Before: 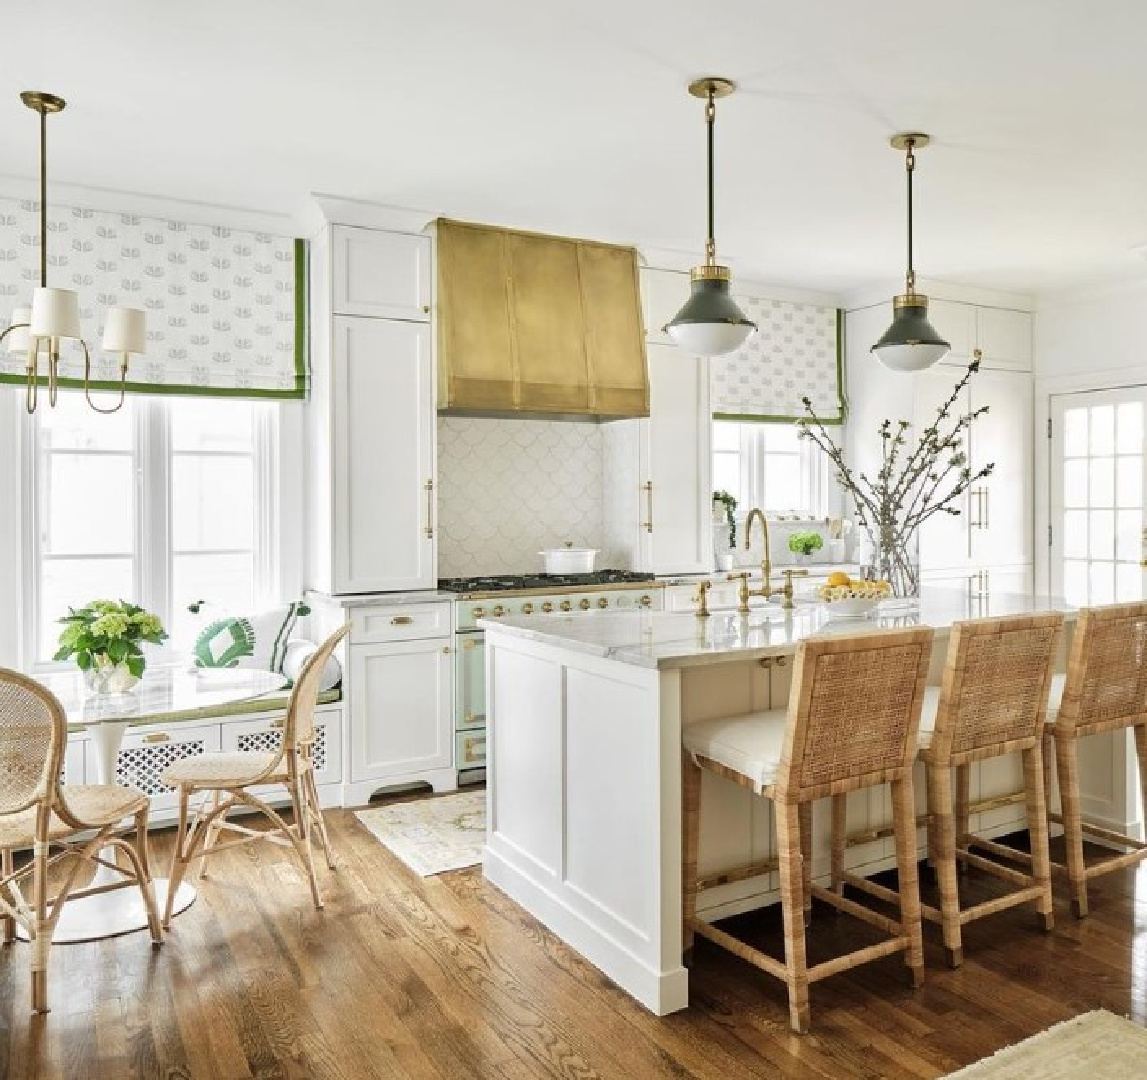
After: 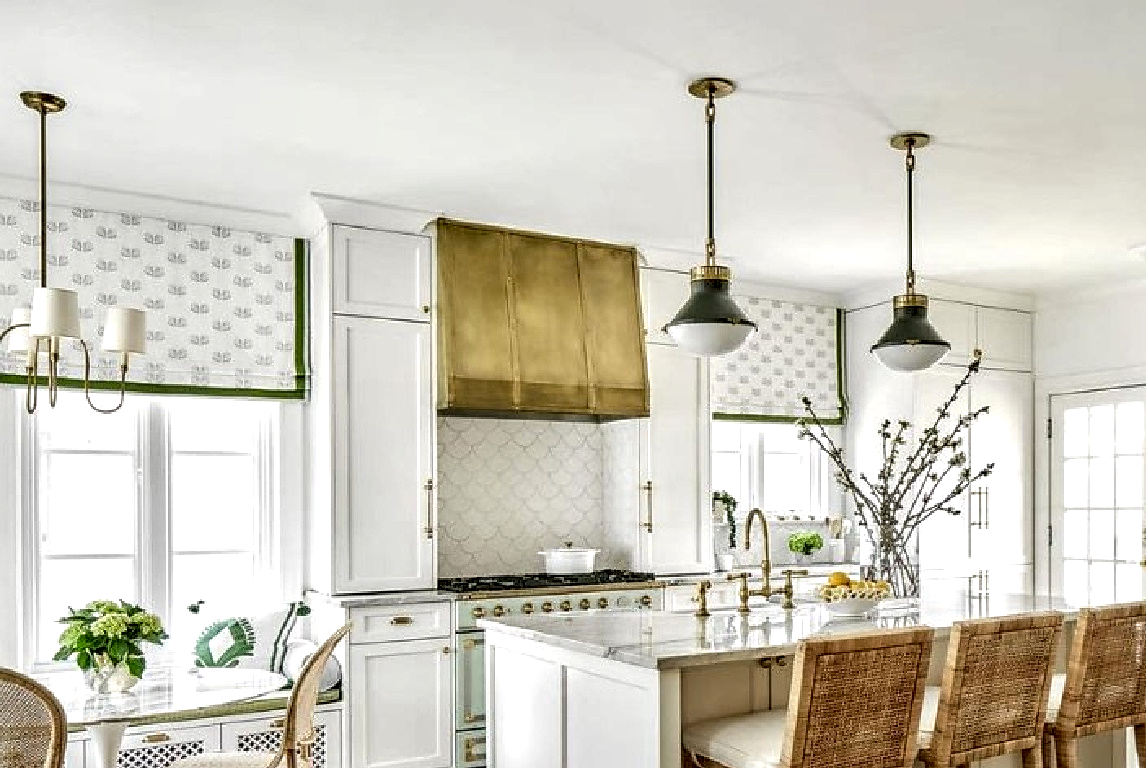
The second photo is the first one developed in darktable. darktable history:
local contrast: highlights 17%, detail 186%
exposure: black level correction 0.007, exposure 0.092 EV, compensate highlight preservation false
crop: right 0%, bottom 28.797%
sharpen: radius 1.876, amount 0.393, threshold 1.681
